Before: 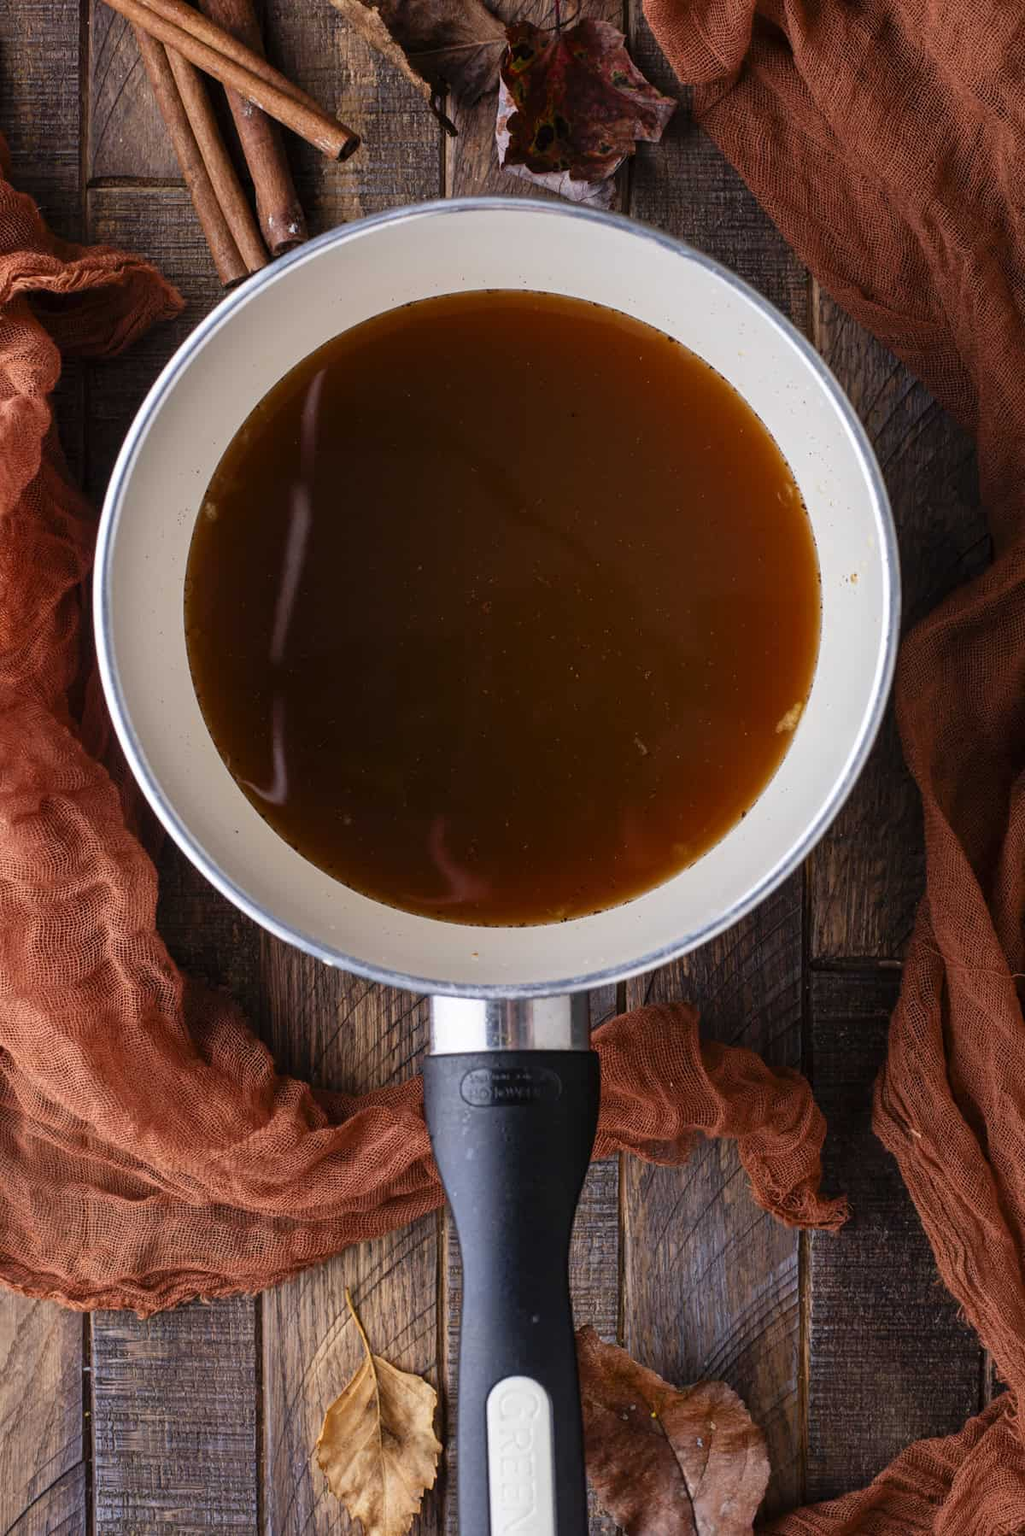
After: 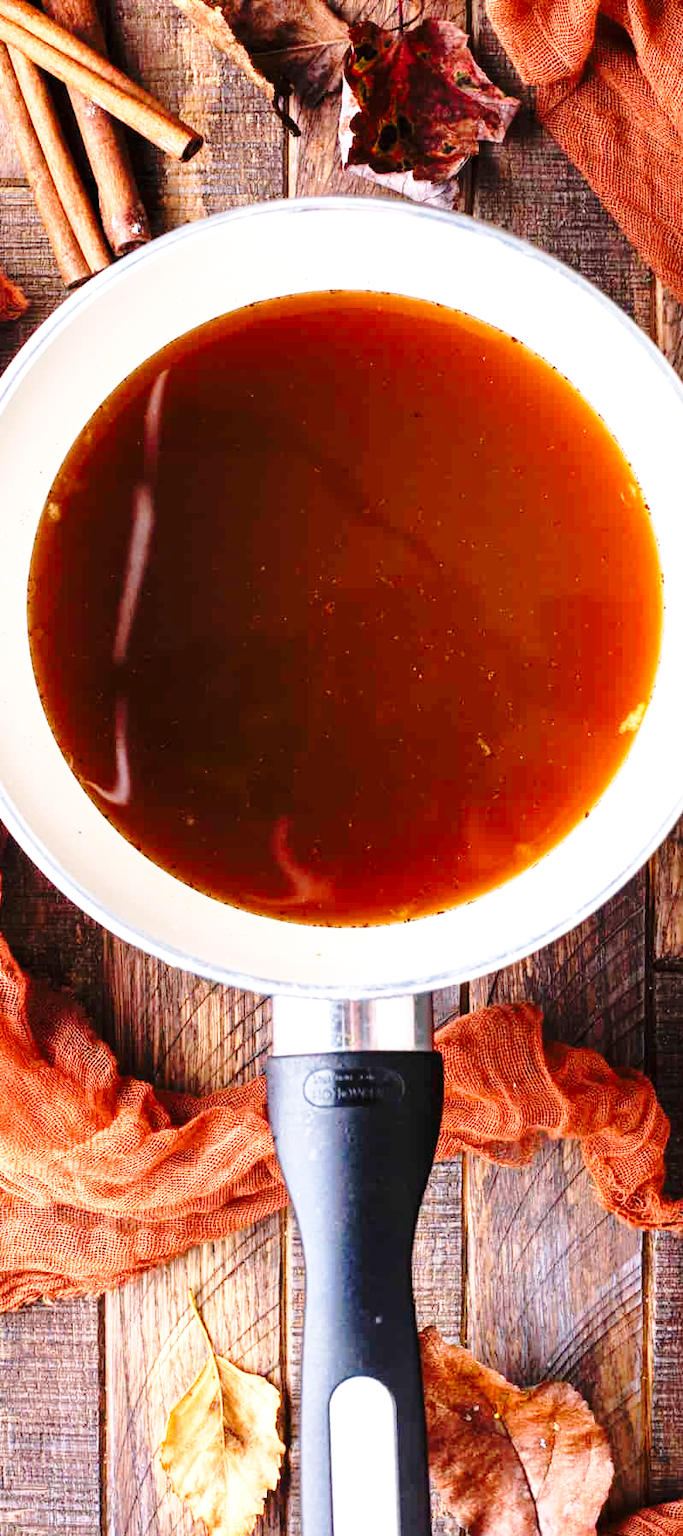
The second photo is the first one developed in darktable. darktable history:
base curve: curves: ch0 [(0, 0) (0.028, 0.03) (0.121, 0.232) (0.46, 0.748) (0.859, 0.968) (1, 1)], preserve colors none
crop and rotate: left 15.383%, right 17.875%
exposure: black level correction 0, exposure 1.2 EV, compensate highlight preservation false
